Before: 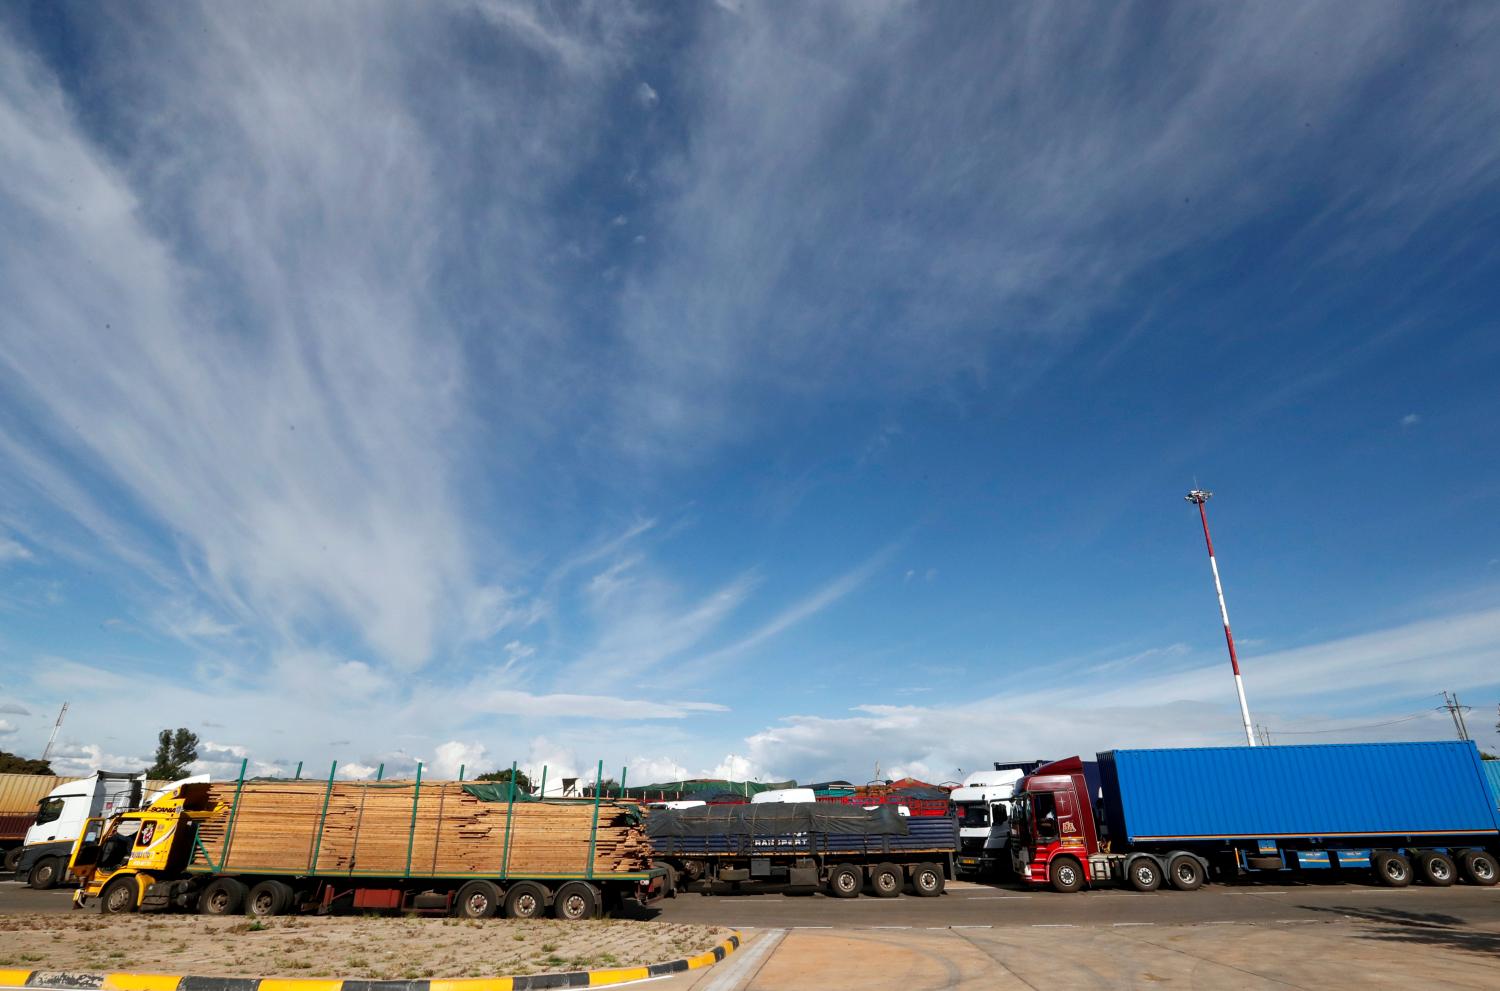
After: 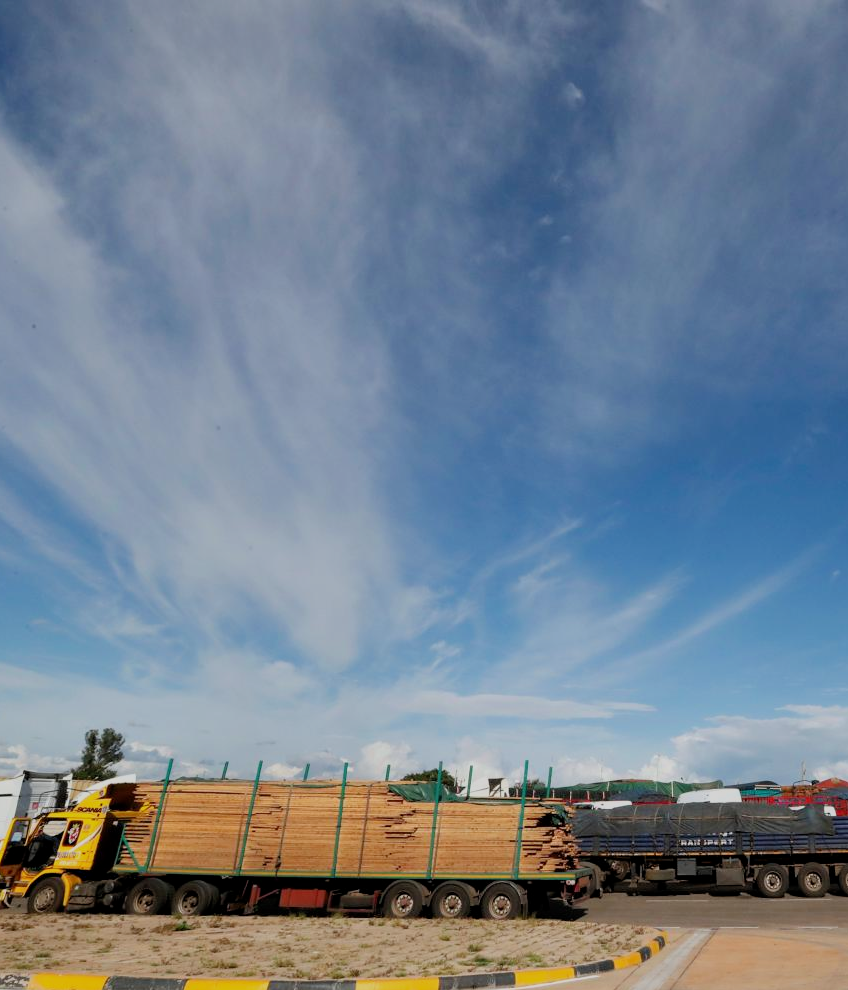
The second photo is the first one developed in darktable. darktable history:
filmic rgb: middle gray luminance 18.28%, black relative exposure -10.49 EV, white relative exposure 3.41 EV, target black luminance 0%, hardness 6.02, latitude 98.79%, contrast 0.846, shadows ↔ highlights balance 0.67%, color science v5 (2021), contrast in shadows safe, contrast in highlights safe
crop: left 4.955%, right 38.451%
